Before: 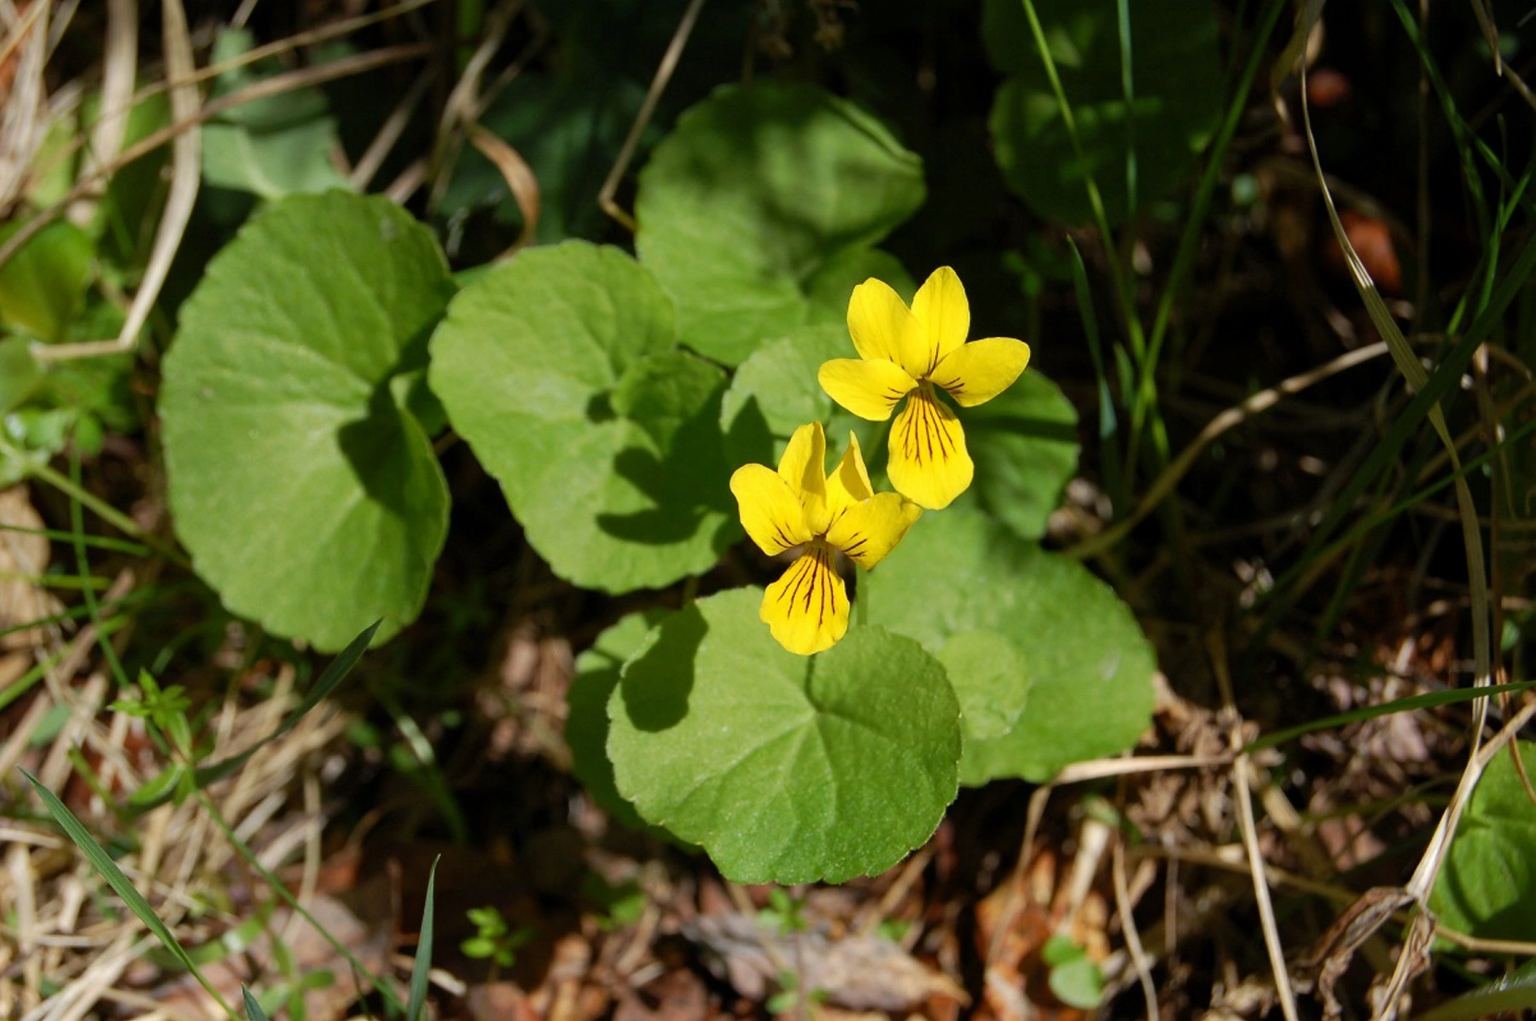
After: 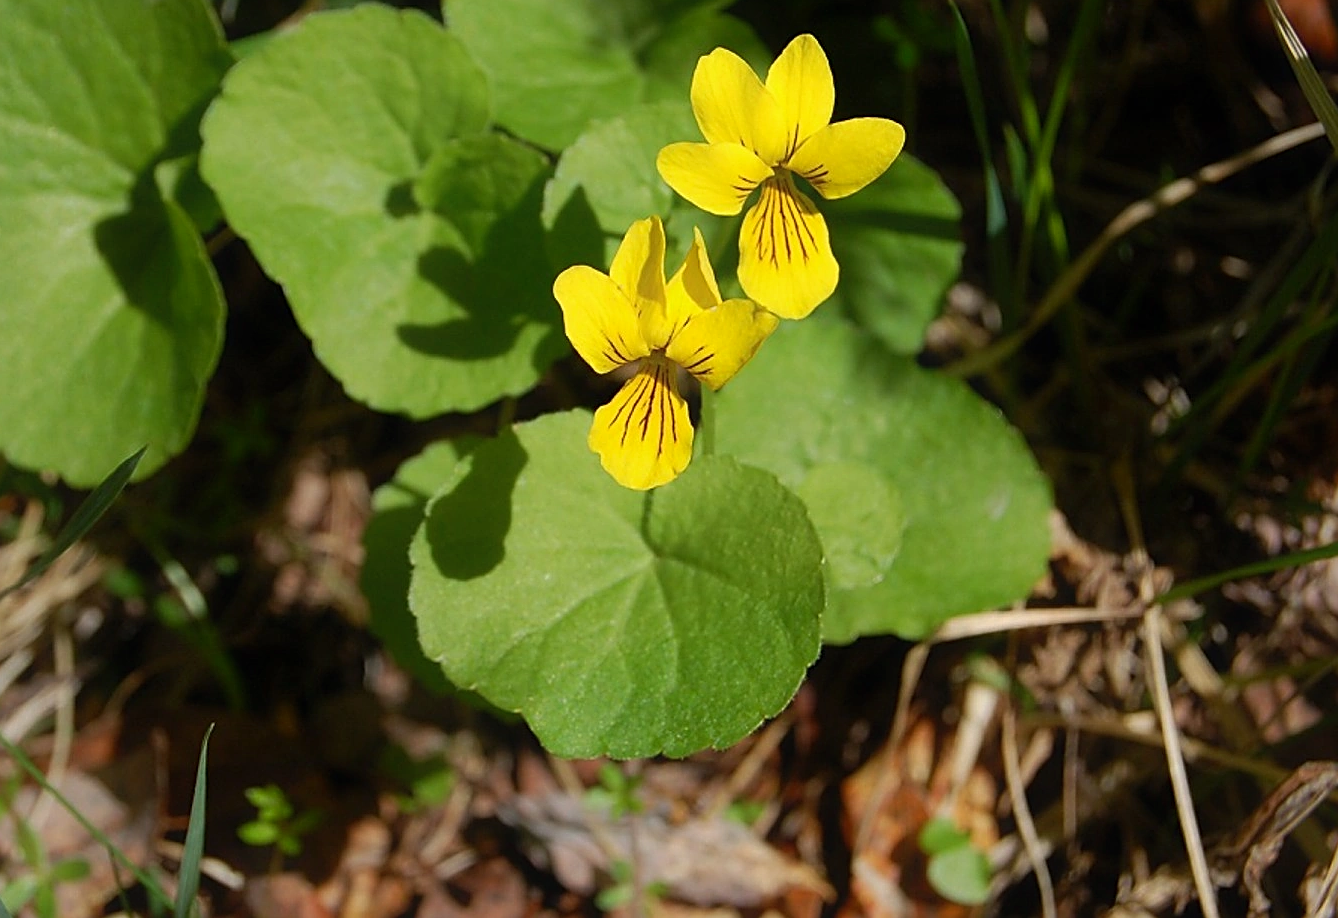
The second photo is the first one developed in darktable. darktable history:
contrast equalizer: y [[0.5, 0.488, 0.462, 0.461, 0.491, 0.5], [0.5 ×6], [0.5 ×6], [0 ×6], [0 ×6]]
crop: left 16.832%, top 23.238%, right 8.794%
sharpen: amount 0.572
